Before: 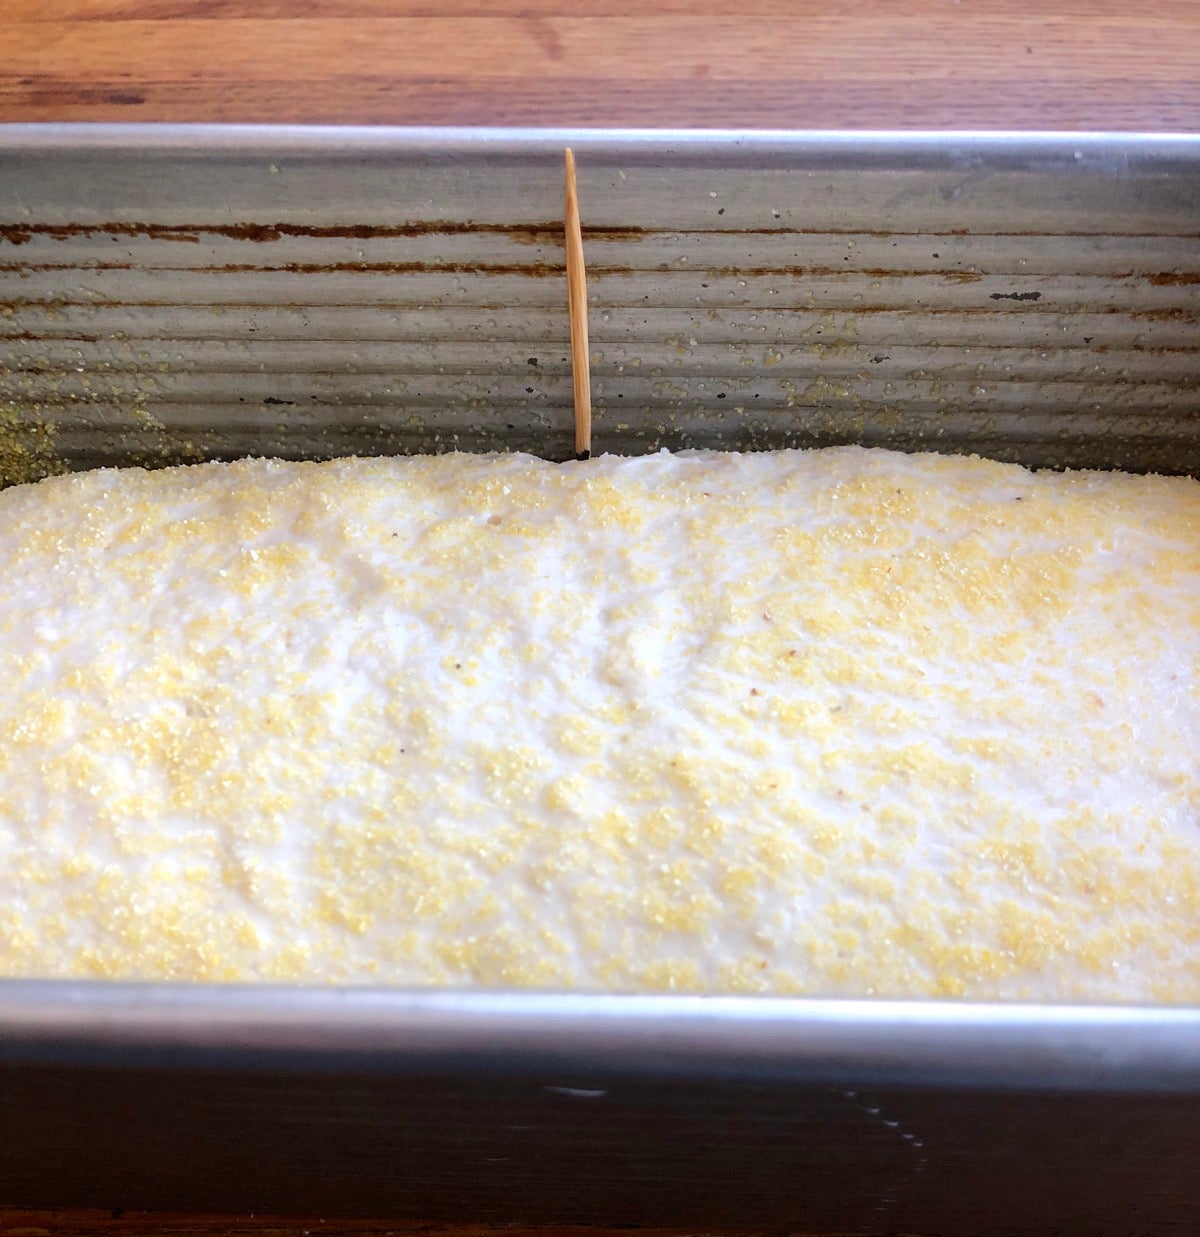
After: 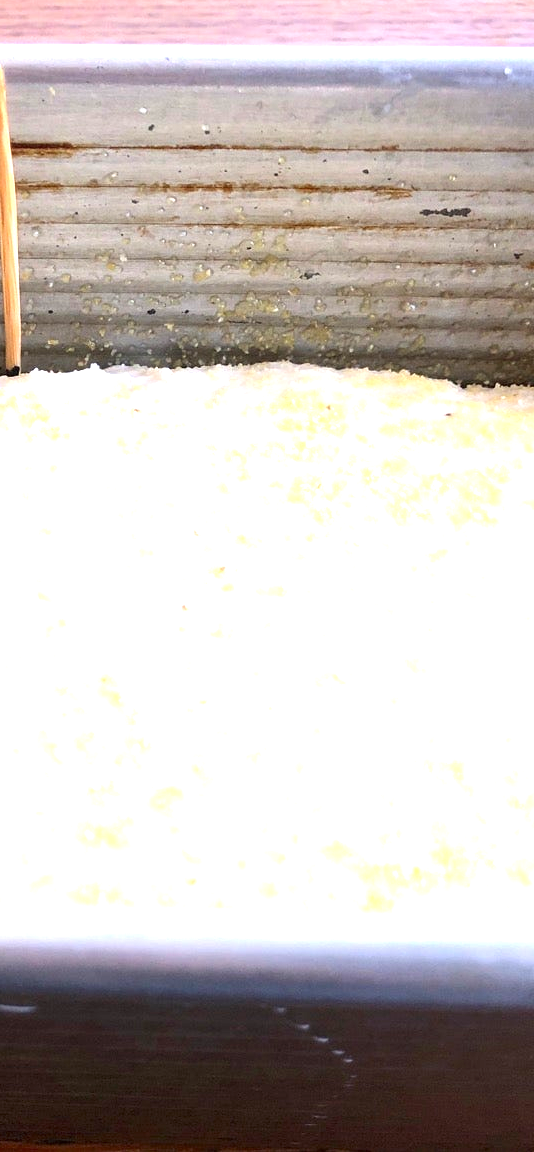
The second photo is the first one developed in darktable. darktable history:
crop: left 47.525%, top 6.85%, right 7.942%
tone equalizer: on, module defaults
exposure: exposure 1.263 EV, compensate exposure bias true, compensate highlight preservation false
